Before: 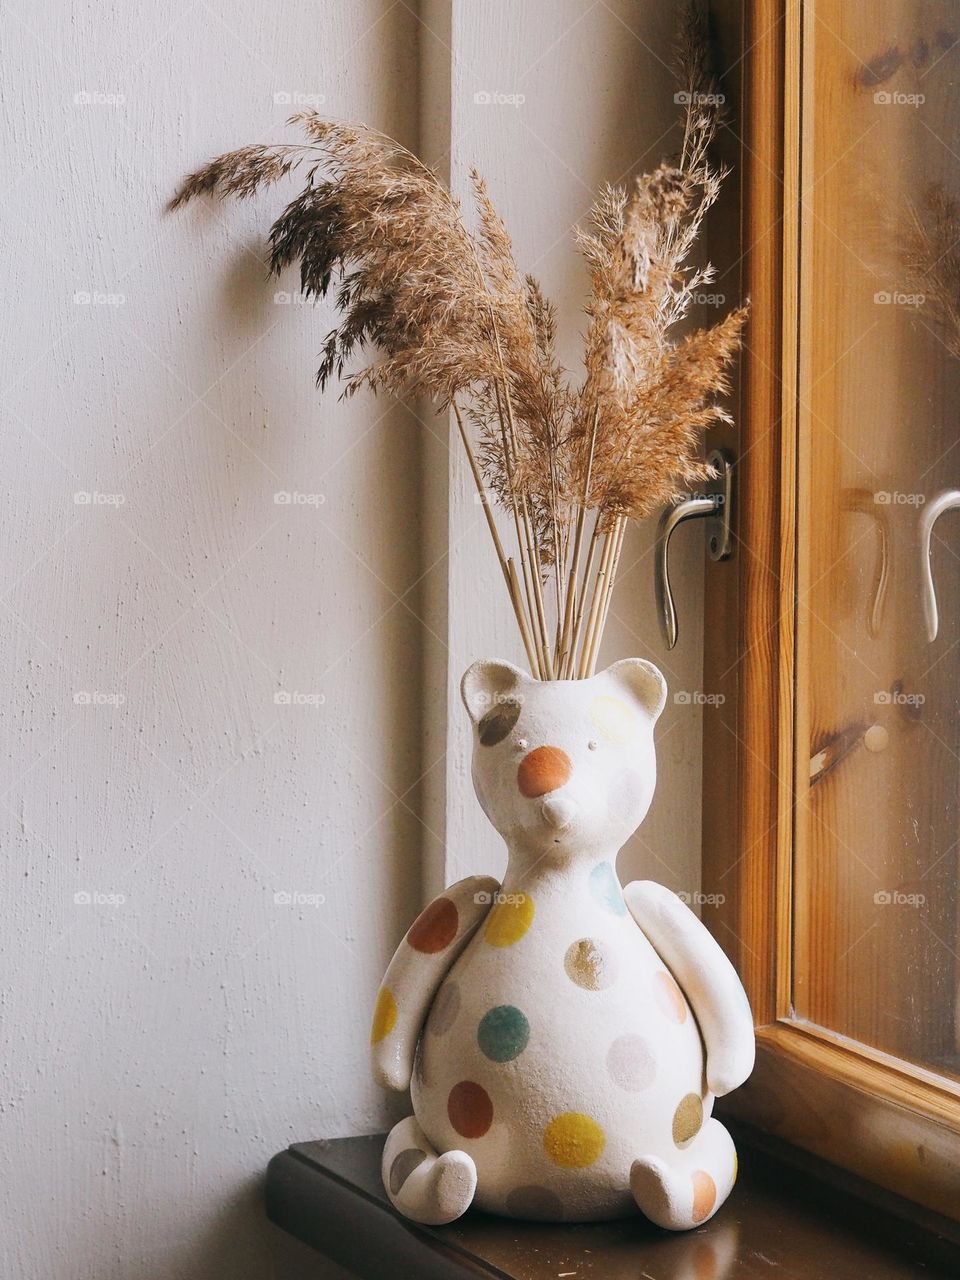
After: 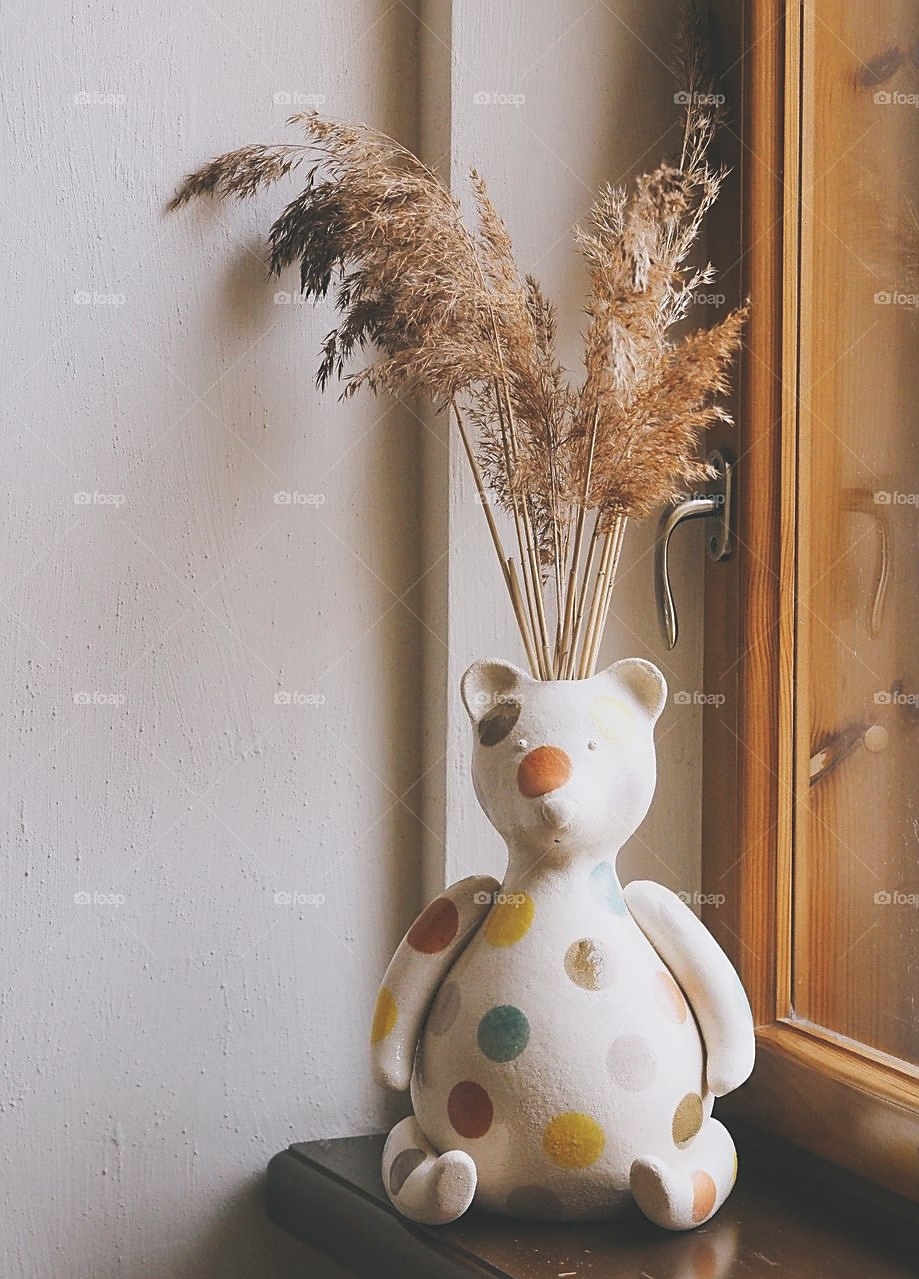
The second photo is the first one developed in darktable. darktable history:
exposure: black level correction -0.024, exposure -0.118 EV, compensate exposure bias true, compensate highlight preservation false
sharpen: on, module defaults
crop: right 4.191%, bottom 0.026%
